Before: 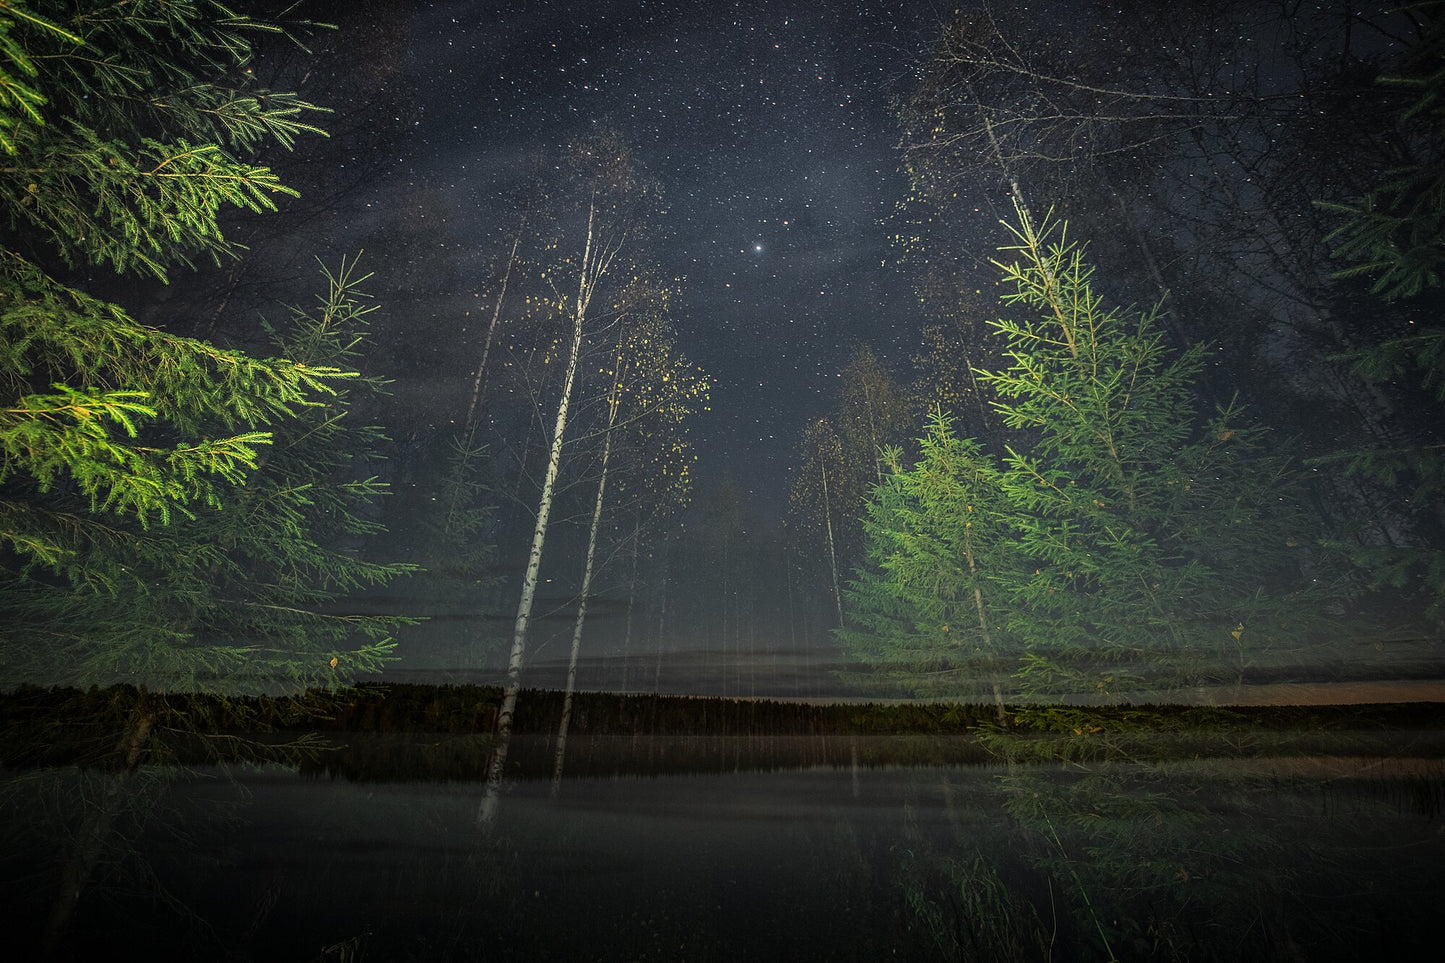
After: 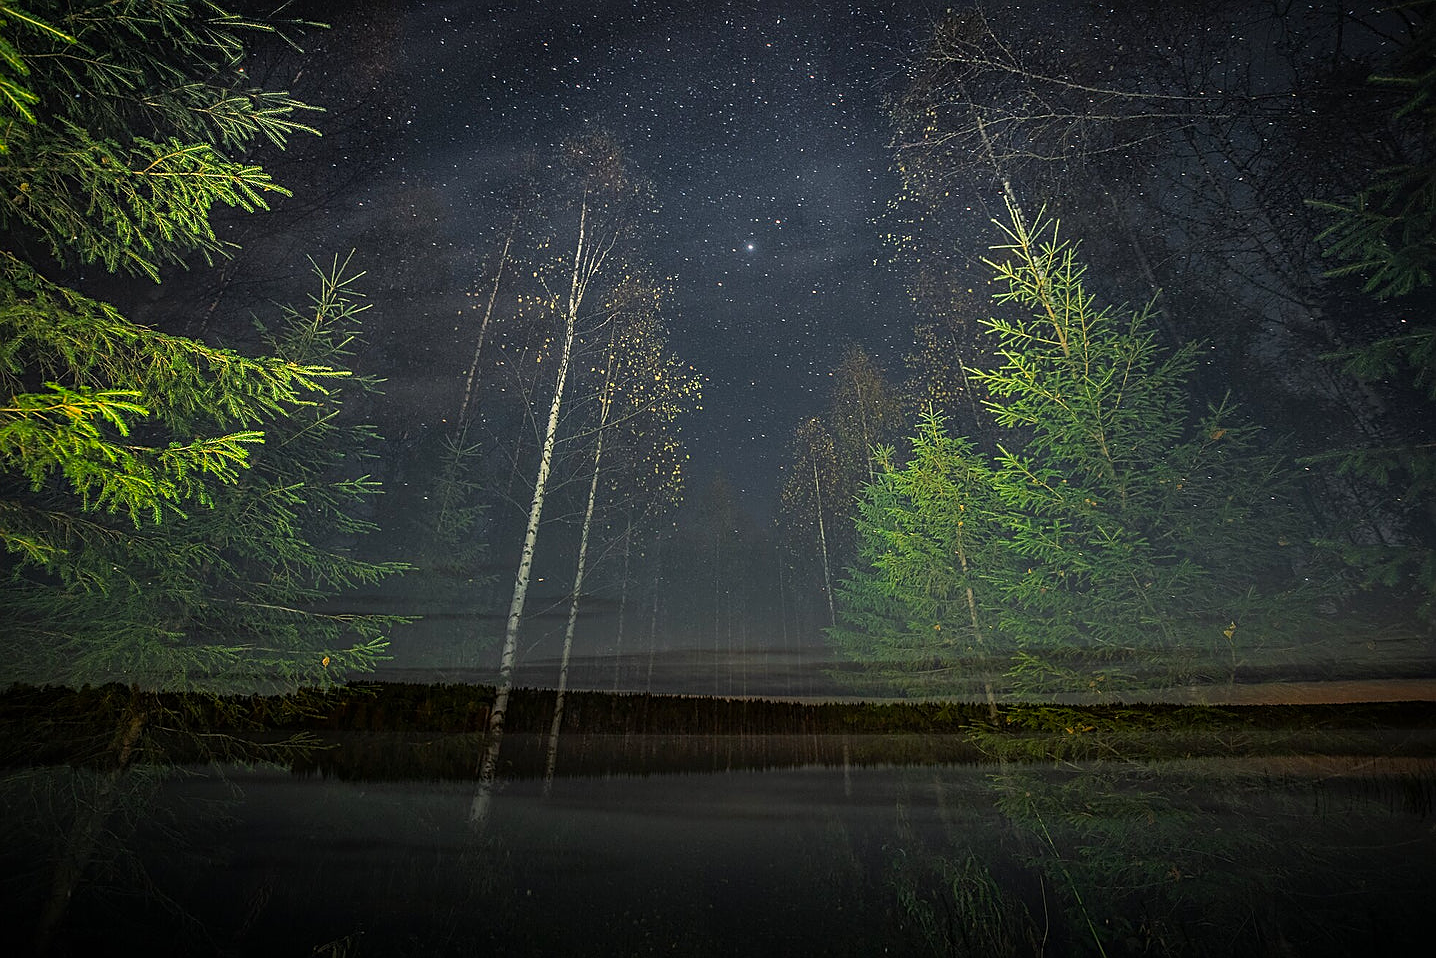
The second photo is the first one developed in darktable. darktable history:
color balance rgb: perceptual saturation grading › global saturation 8.89%, saturation formula JzAzBz (2021)
crop and rotate: left 0.614%, top 0.179%, bottom 0.309%
sharpen: on, module defaults
